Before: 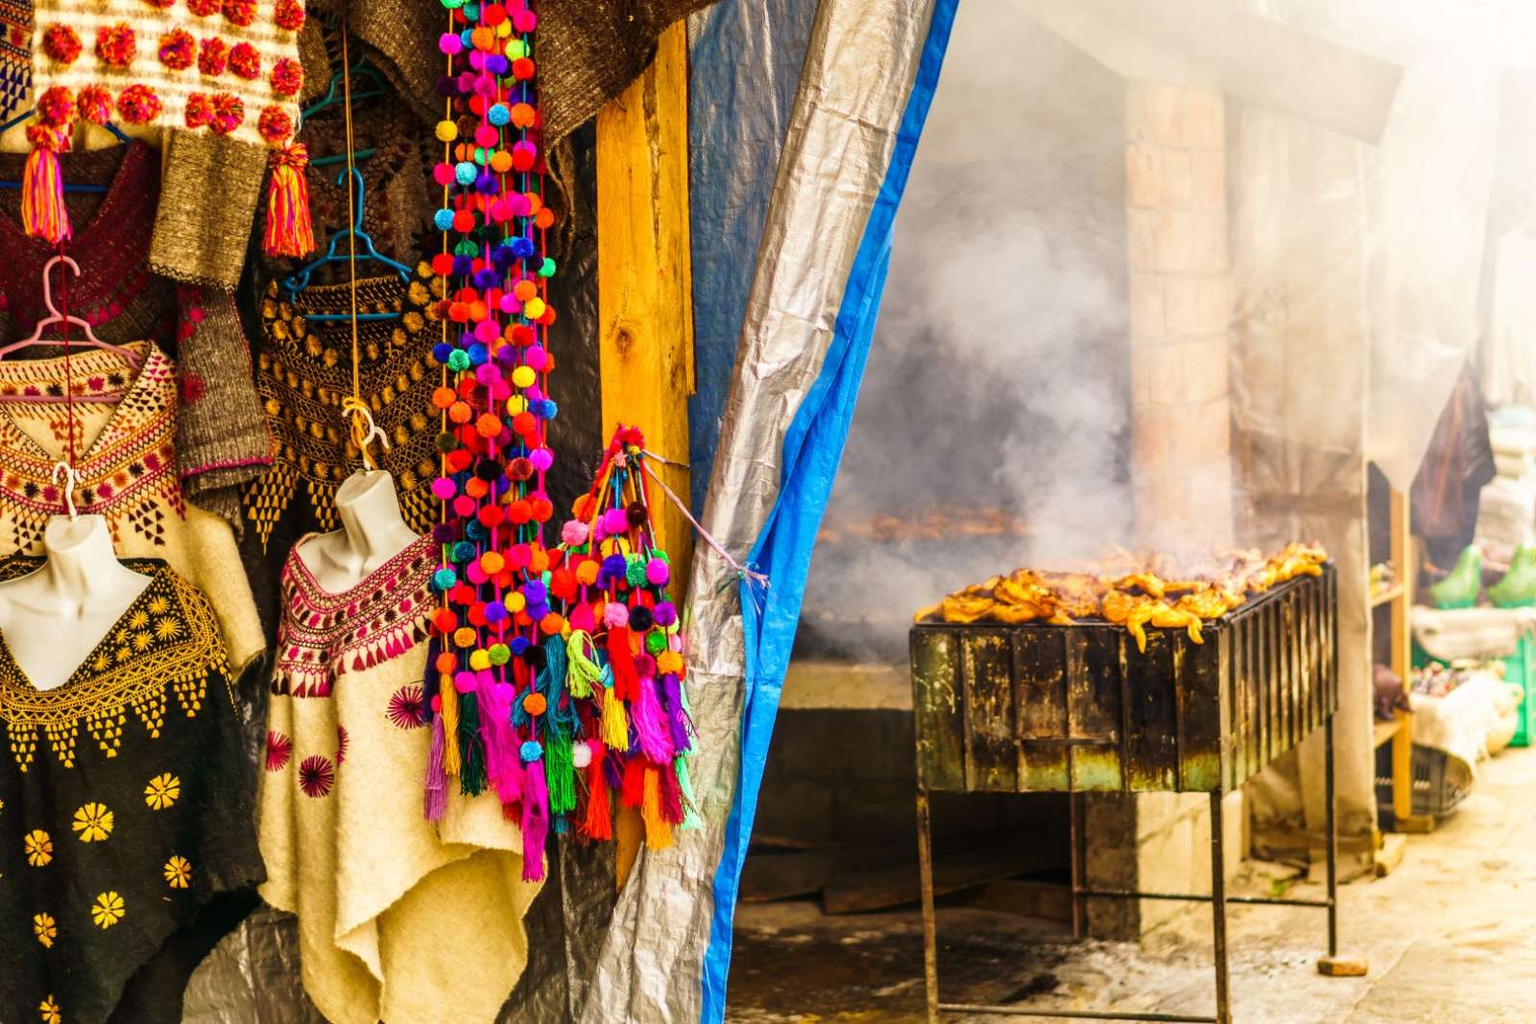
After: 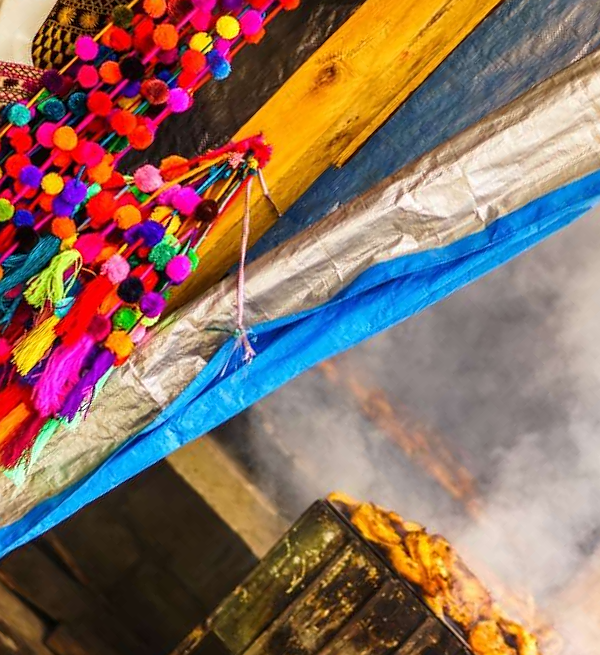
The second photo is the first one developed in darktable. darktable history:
crop and rotate: angle -45.91°, top 16.133%, right 0.849%, bottom 11.719%
sharpen: radius 0.975, amount 0.603
